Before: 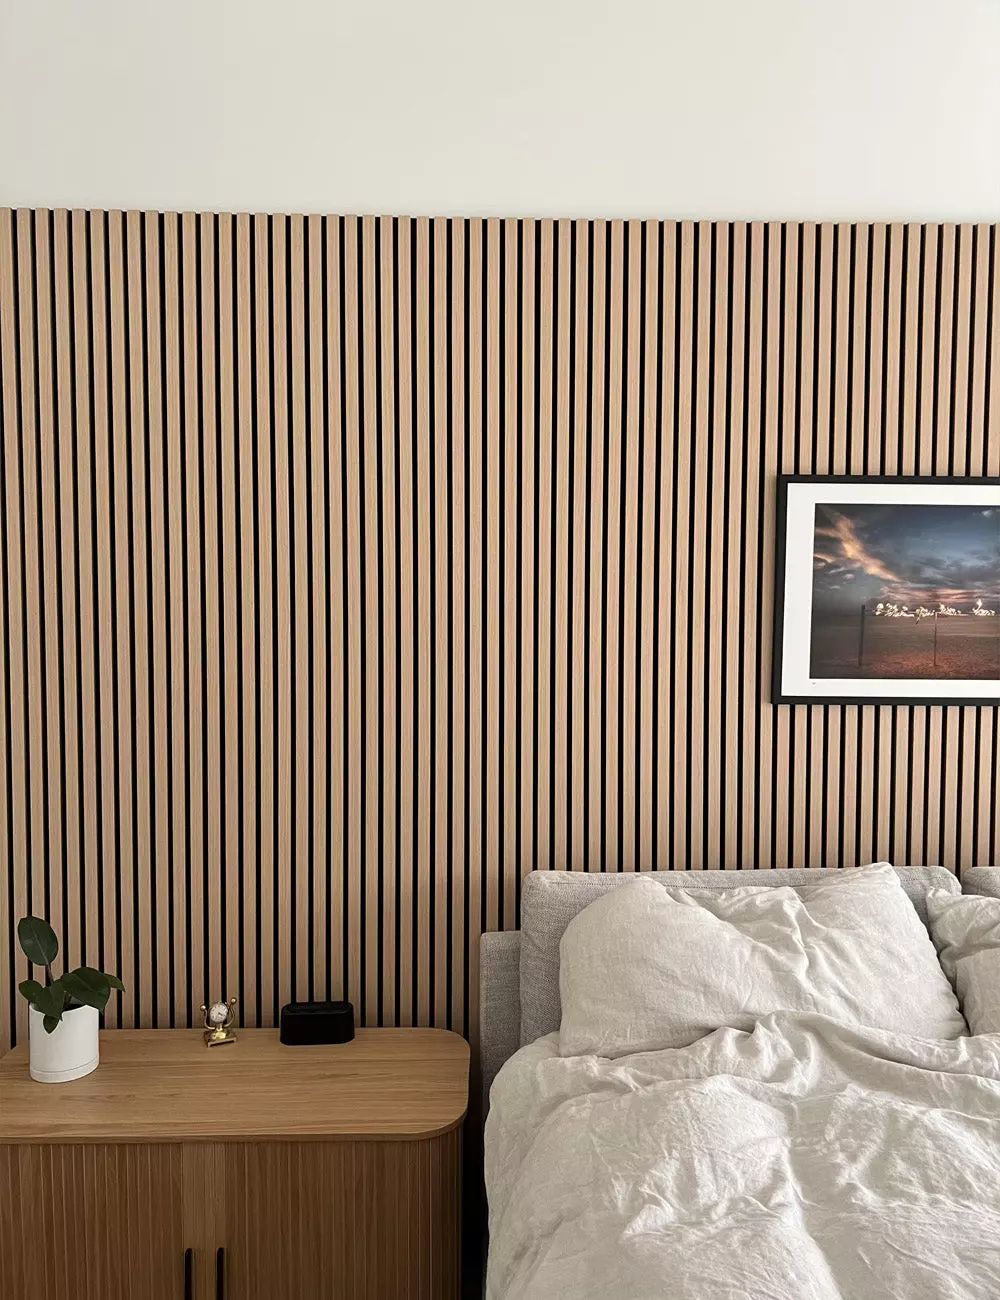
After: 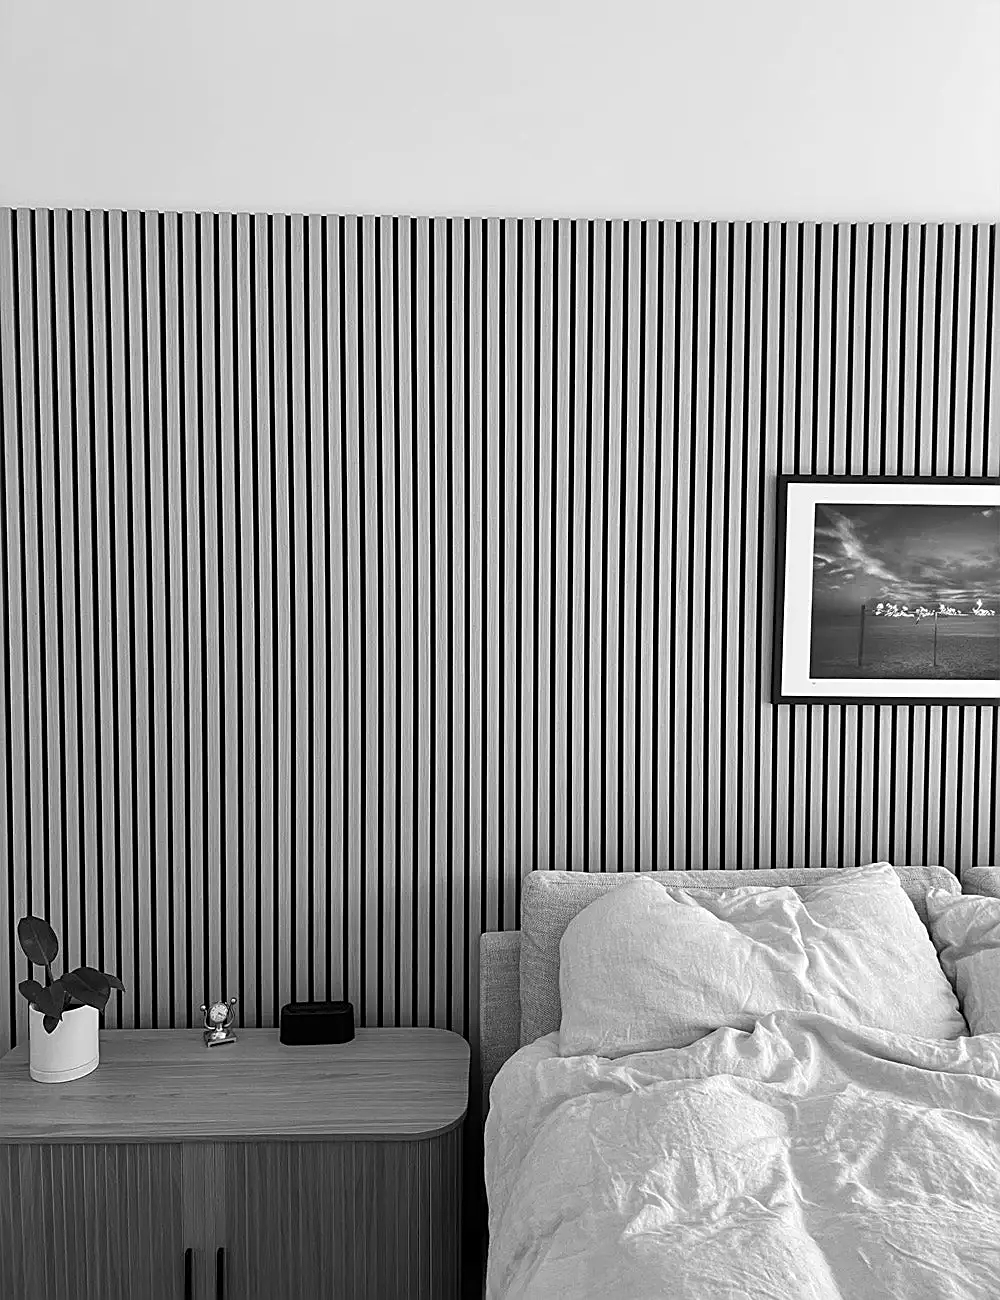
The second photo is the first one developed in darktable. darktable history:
color correction: highlights a* -2.73, highlights b* -2.09, shadows a* 2.41, shadows b* 2.73
sharpen: on, module defaults
monochrome: on, module defaults
